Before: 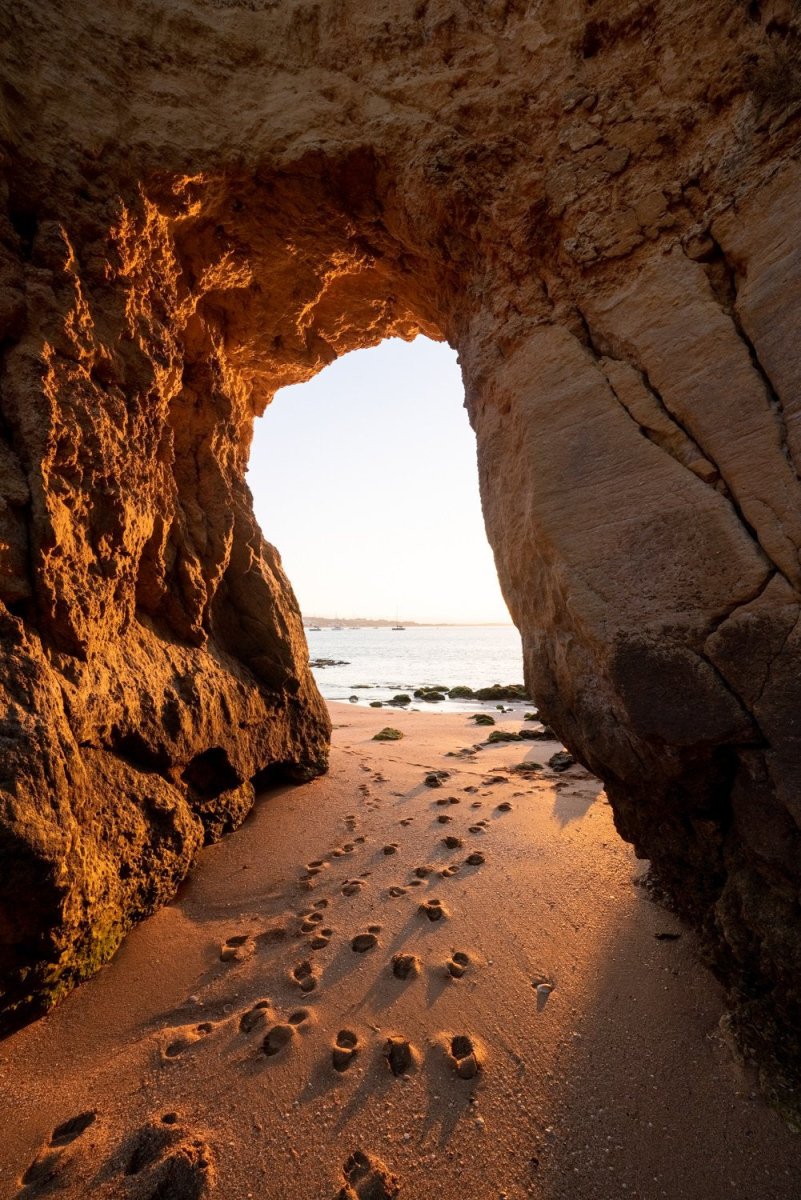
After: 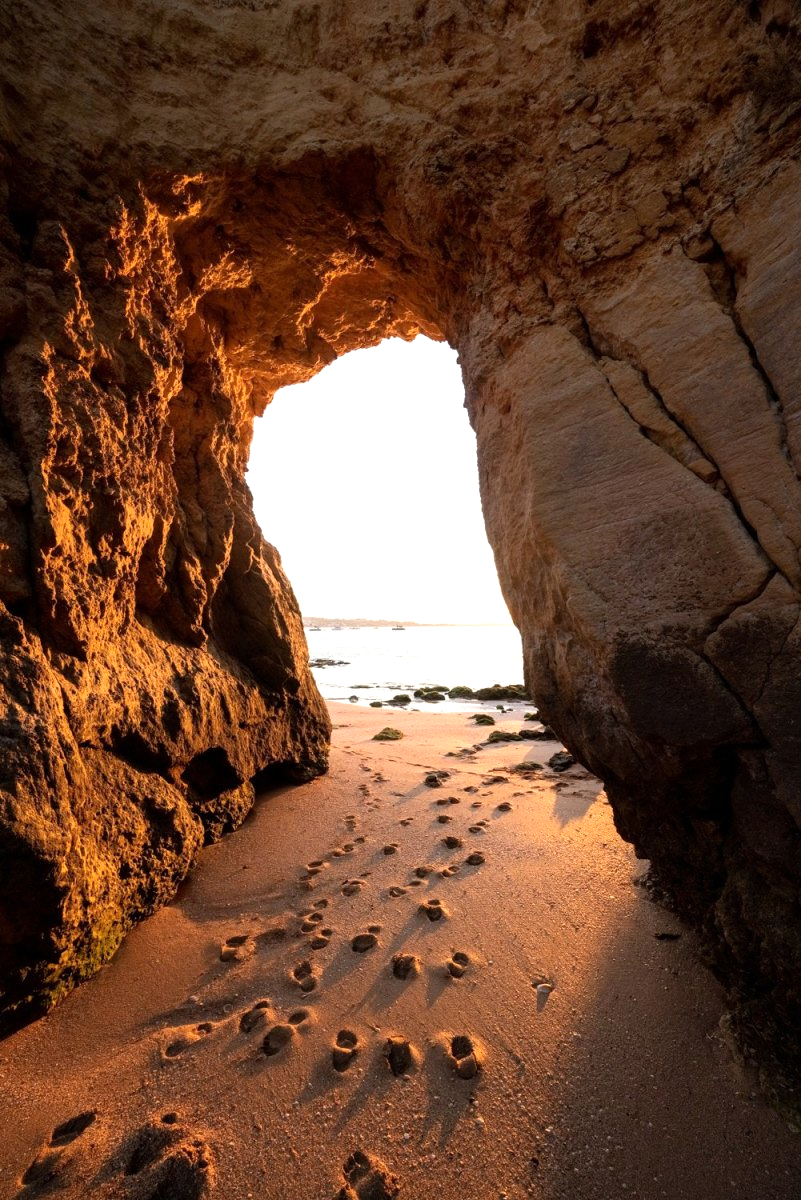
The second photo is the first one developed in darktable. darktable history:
tone equalizer: -8 EV -0.392 EV, -7 EV -0.418 EV, -6 EV -0.35 EV, -5 EV -0.256 EV, -3 EV 0.212 EV, -2 EV 0.336 EV, -1 EV 0.385 EV, +0 EV 0.389 EV
